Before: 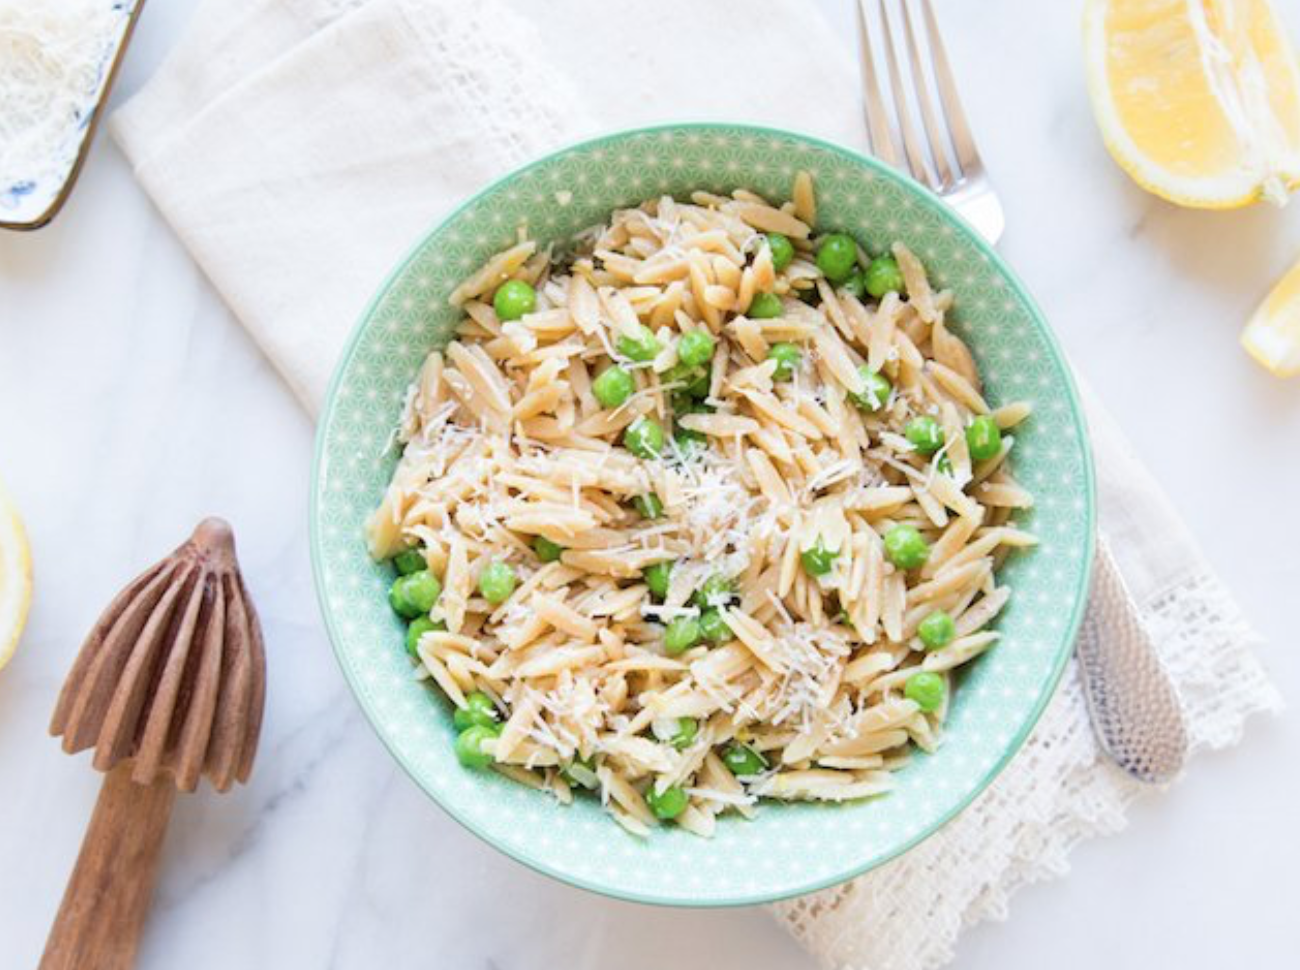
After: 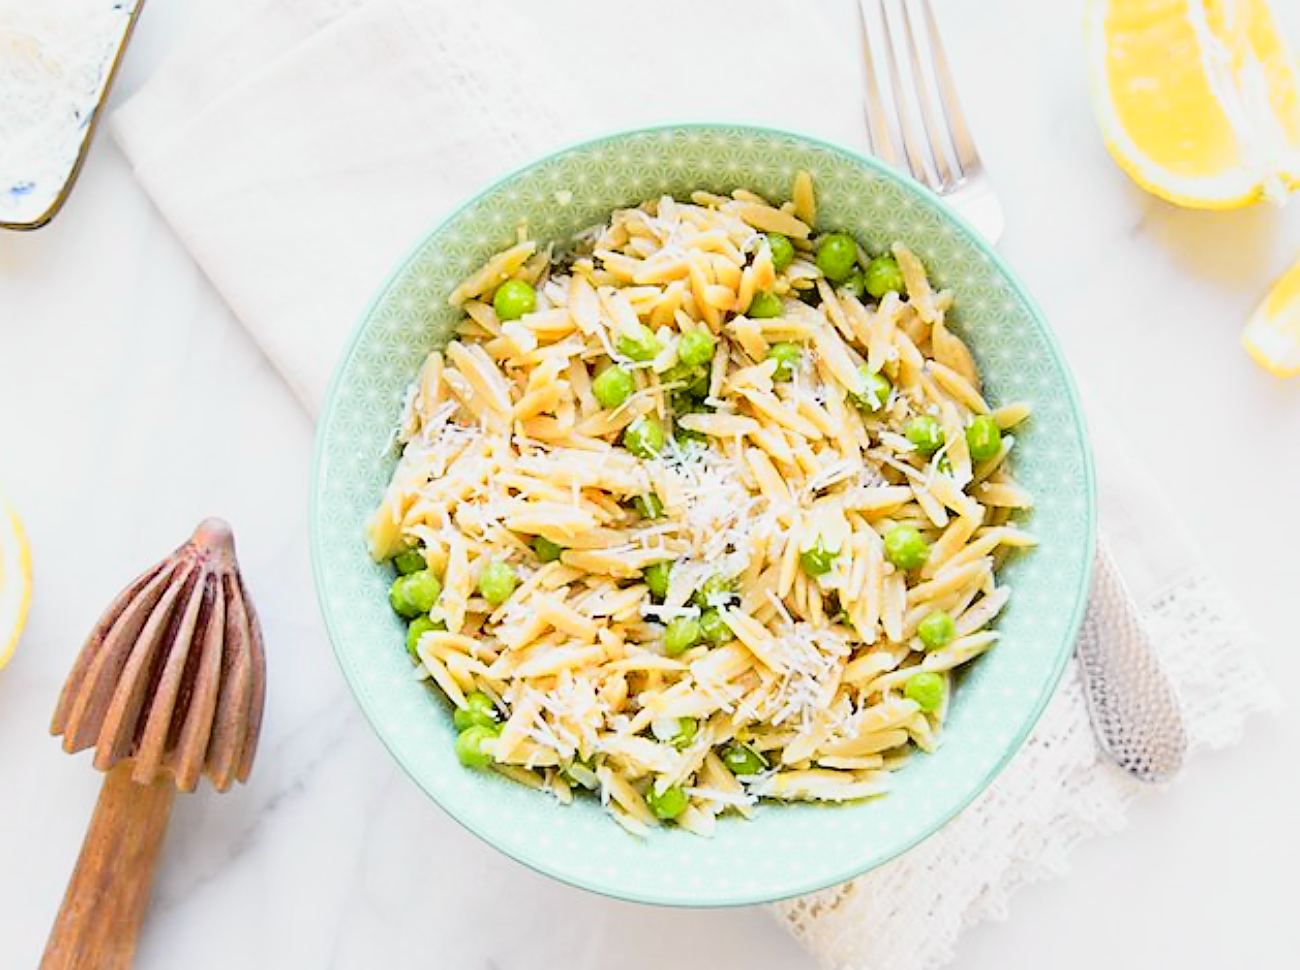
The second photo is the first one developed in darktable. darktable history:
sharpen: radius 1.4, amount 1.25, threshold 0.7
tone curve: curves: ch0 [(0, 0.029) (0.168, 0.142) (0.359, 0.44) (0.469, 0.544) (0.634, 0.722) (0.858, 0.903) (1, 0.968)]; ch1 [(0, 0) (0.437, 0.453) (0.472, 0.47) (0.502, 0.502) (0.54, 0.534) (0.57, 0.592) (0.618, 0.66) (0.699, 0.749) (0.859, 0.919) (1, 1)]; ch2 [(0, 0) (0.33, 0.301) (0.421, 0.443) (0.476, 0.498) (0.505, 0.503) (0.547, 0.557) (0.586, 0.634) (0.608, 0.676) (1, 1)], color space Lab, independent channels, preserve colors none
